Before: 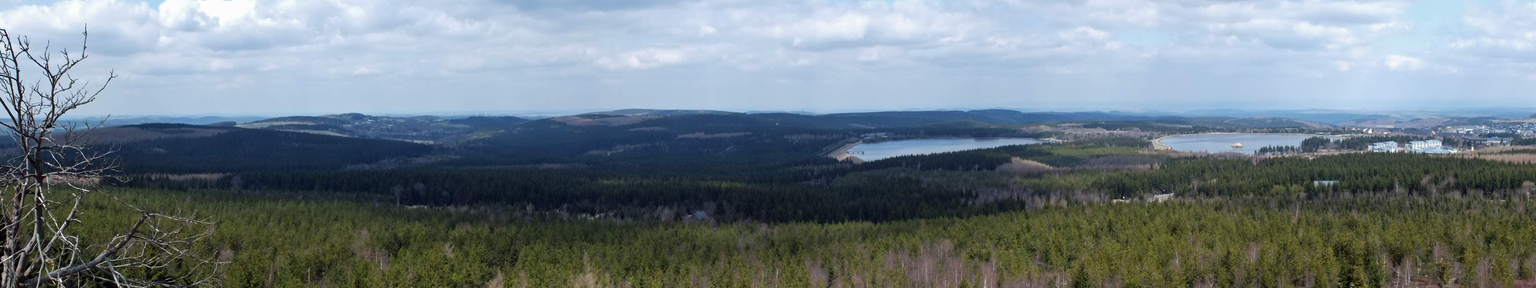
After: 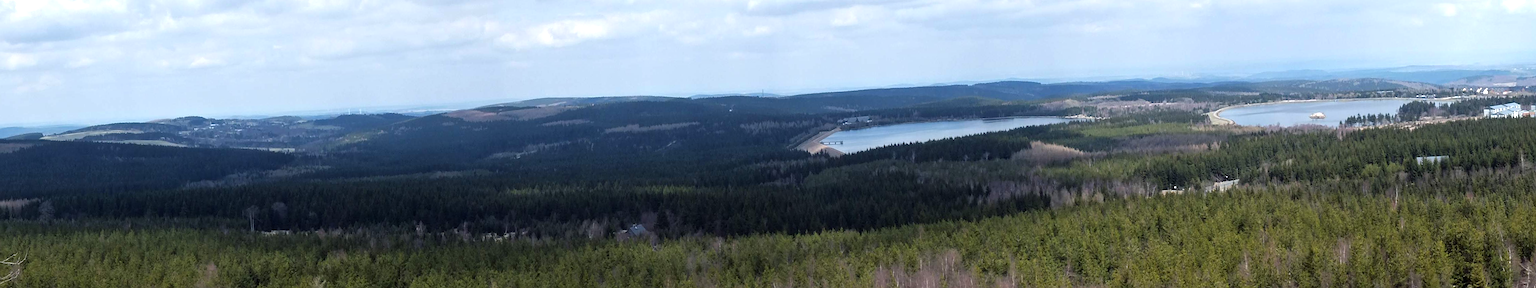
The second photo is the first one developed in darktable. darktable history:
sharpen: on, module defaults
crop and rotate: angle 2.13°, left 5.914%, top 5.711%
tone equalizer: -8 EV -0.379 EV, -7 EV -0.38 EV, -6 EV -0.341 EV, -5 EV -0.201 EV, -3 EV 0.193 EV, -2 EV 0.308 EV, -1 EV 0.409 EV, +0 EV 0.394 EV
